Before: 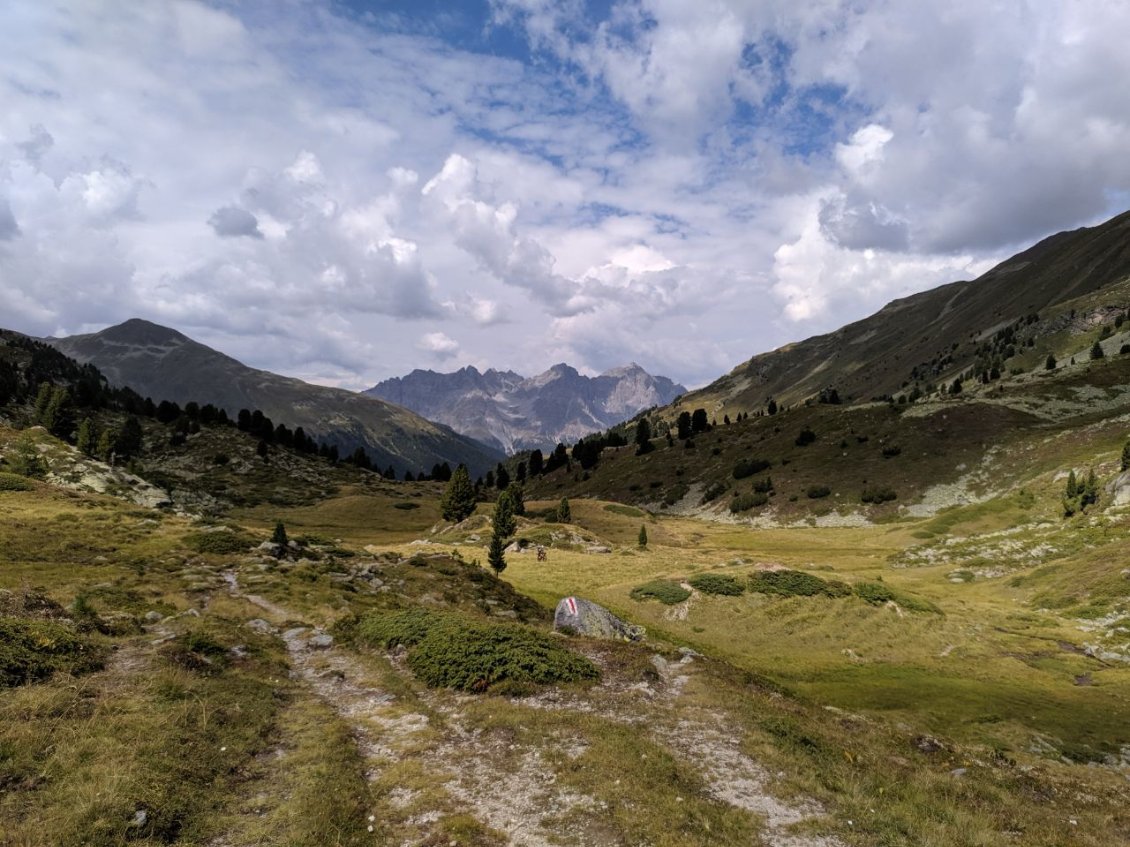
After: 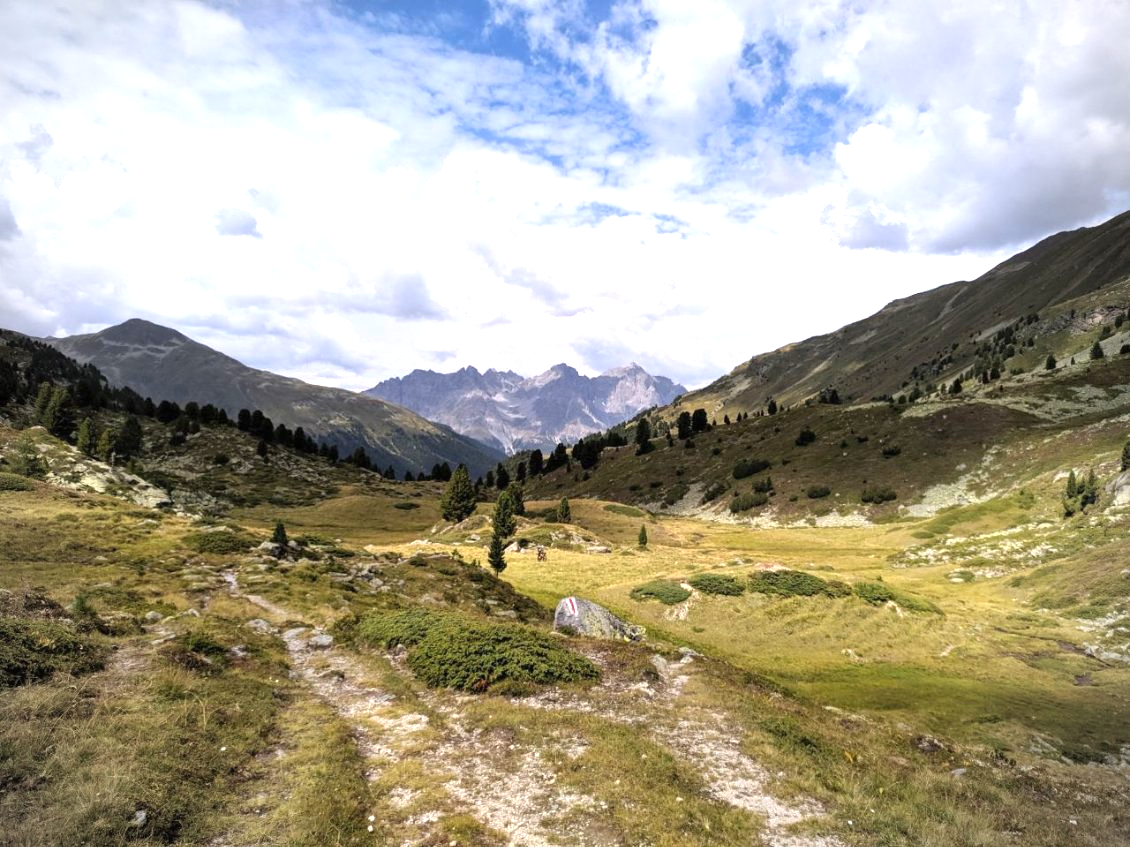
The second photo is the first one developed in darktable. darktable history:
exposure: black level correction 0, exposure 1.097 EV, compensate exposure bias true, compensate highlight preservation false
vignetting: on, module defaults
